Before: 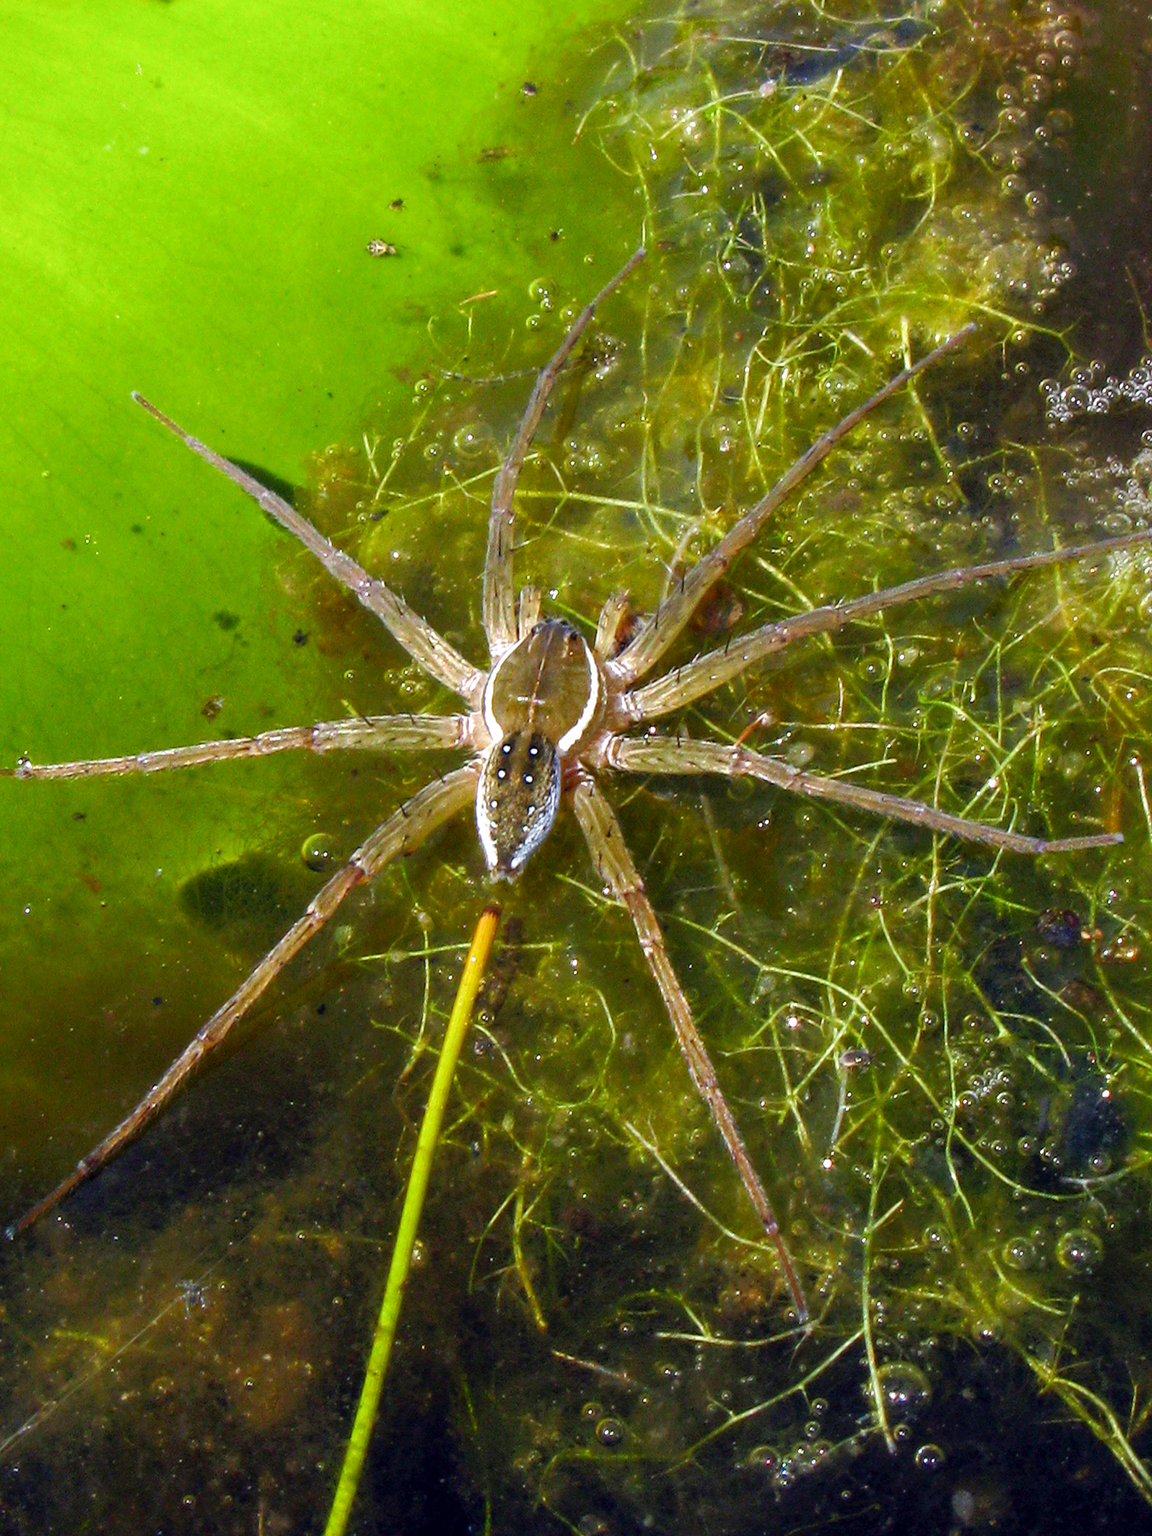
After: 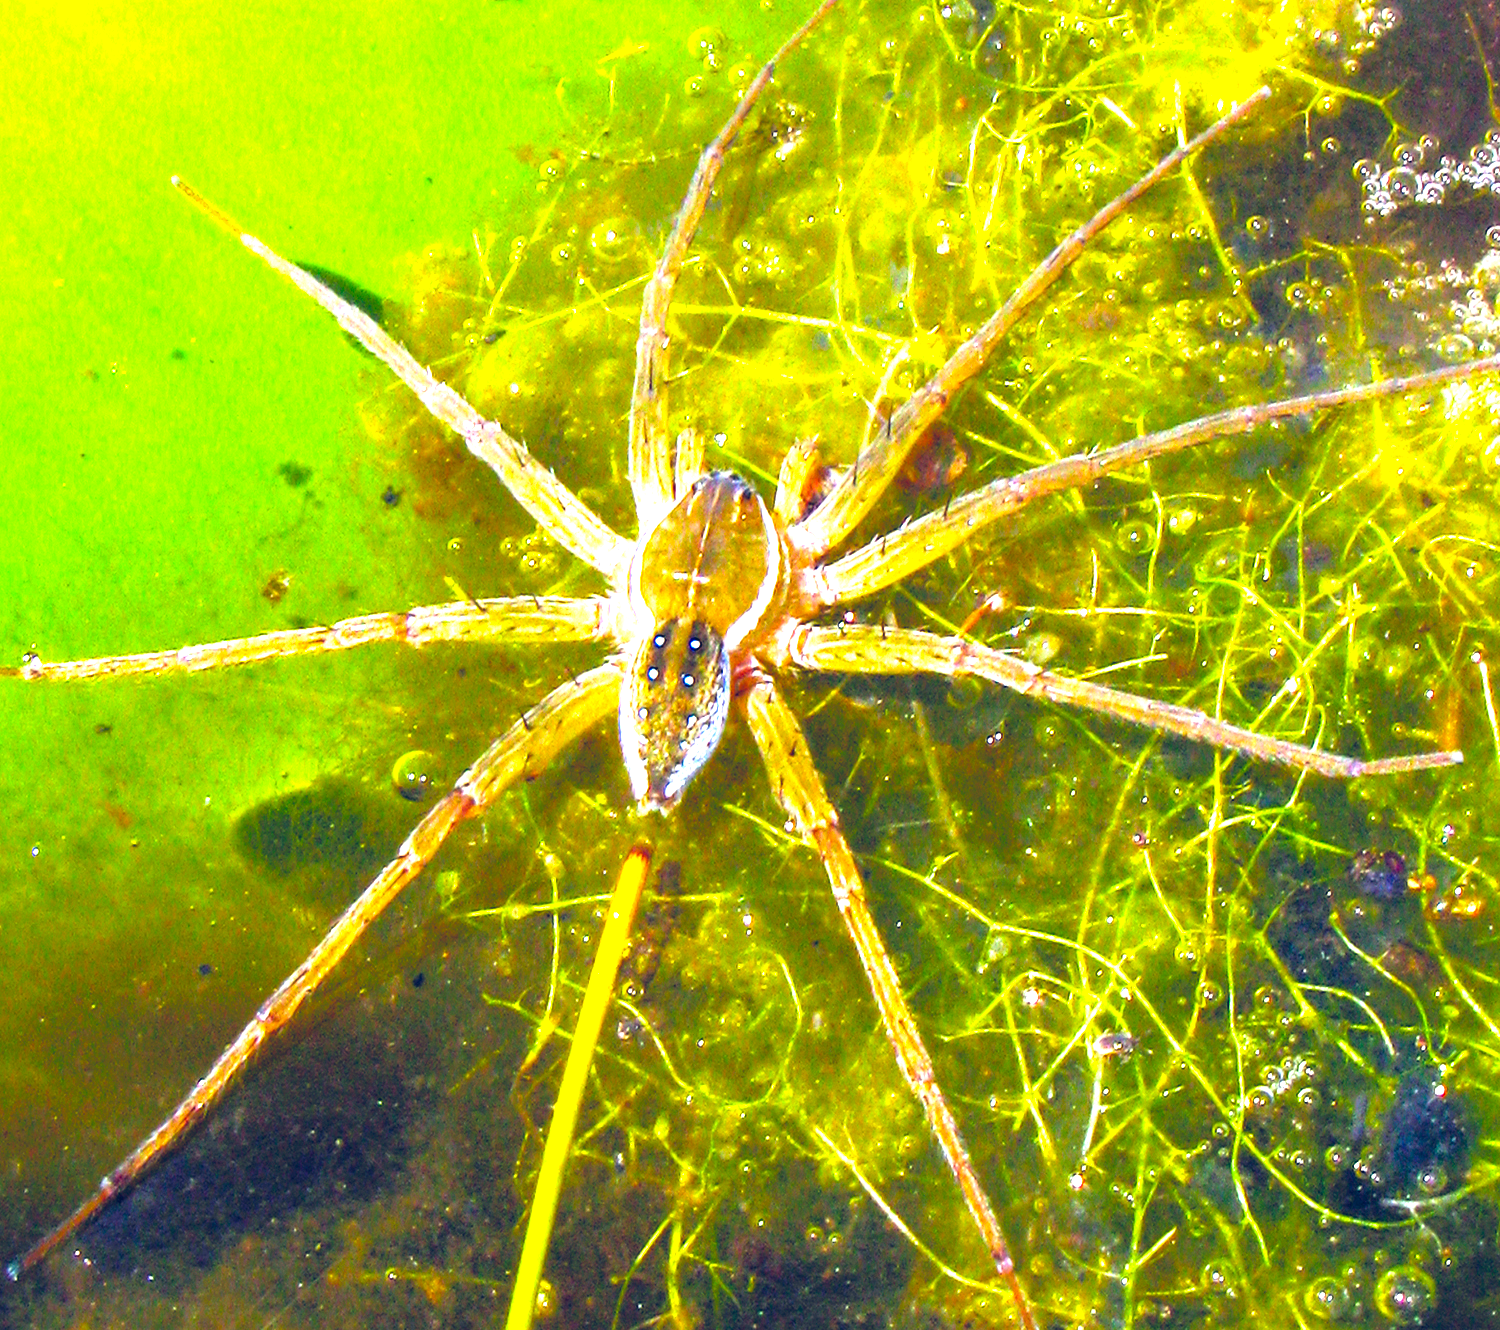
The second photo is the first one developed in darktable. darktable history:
crop: top 16.715%, bottom 16.784%
color balance rgb: power › hue 327.09°, global offset › luminance -0.304%, global offset › chroma 0.318%, global offset › hue 258.61°, linear chroma grading › global chroma 14.927%, perceptual saturation grading › global saturation 30.614%, global vibrance 20%
tone equalizer: -8 EV -0.761 EV, -7 EV -0.703 EV, -6 EV -0.631 EV, -5 EV -0.395 EV, -3 EV 0.375 EV, -2 EV 0.6 EV, -1 EV 0.701 EV, +0 EV 0.753 EV
exposure: black level correction -0.006, exposure 1 EV, compensate highlight preservation false
